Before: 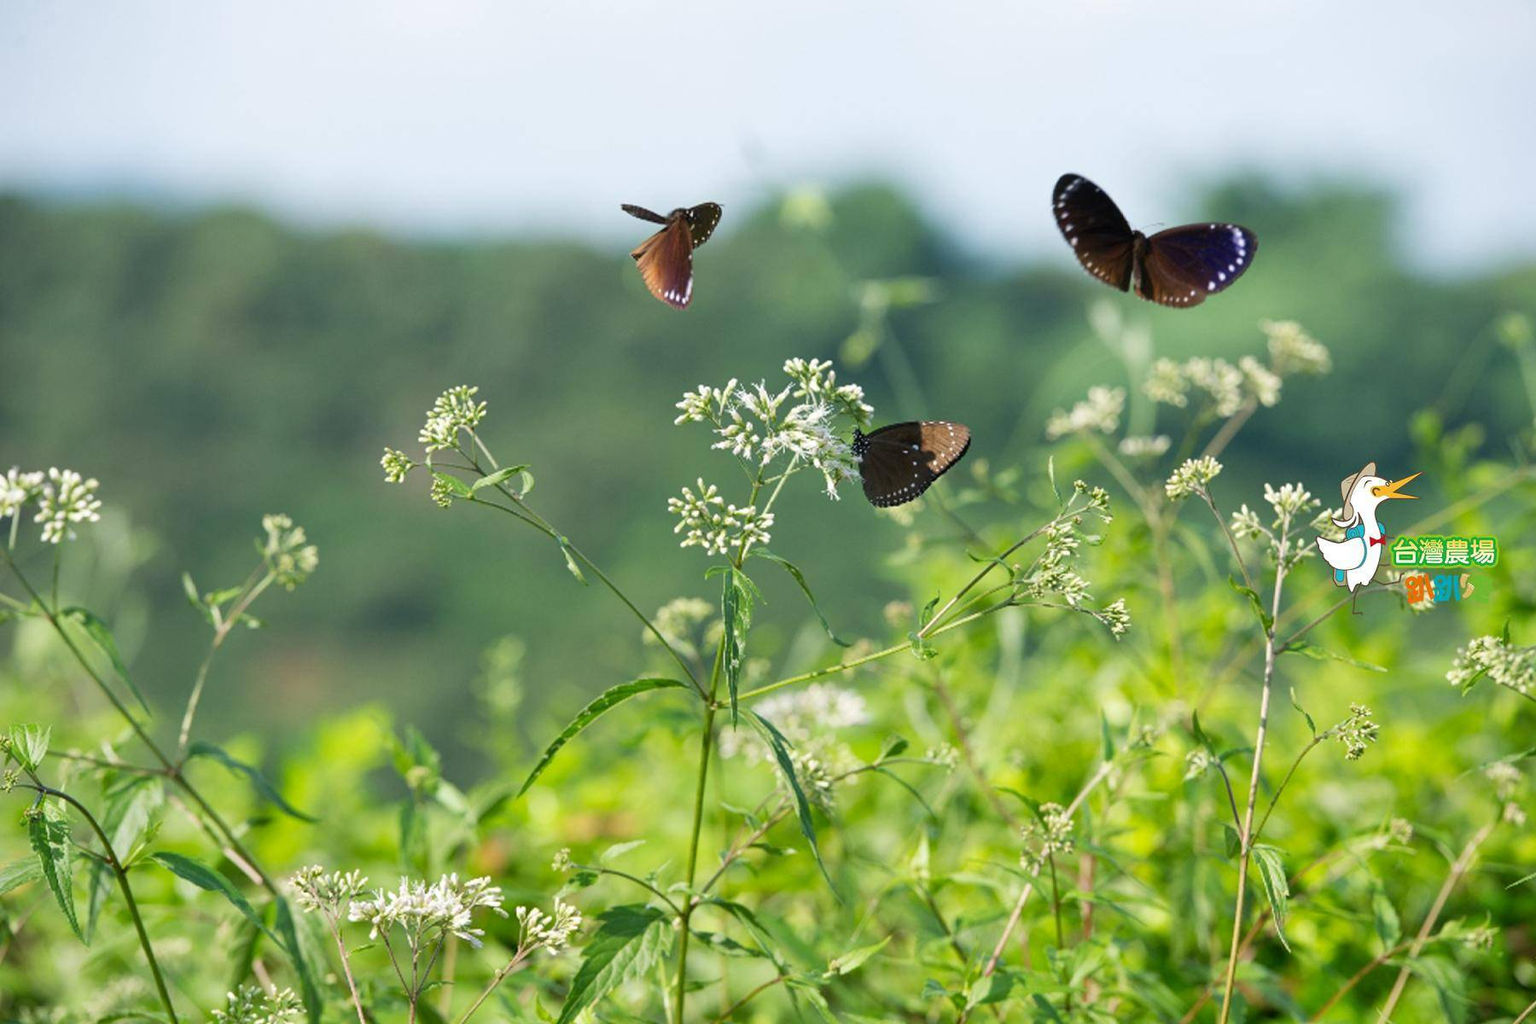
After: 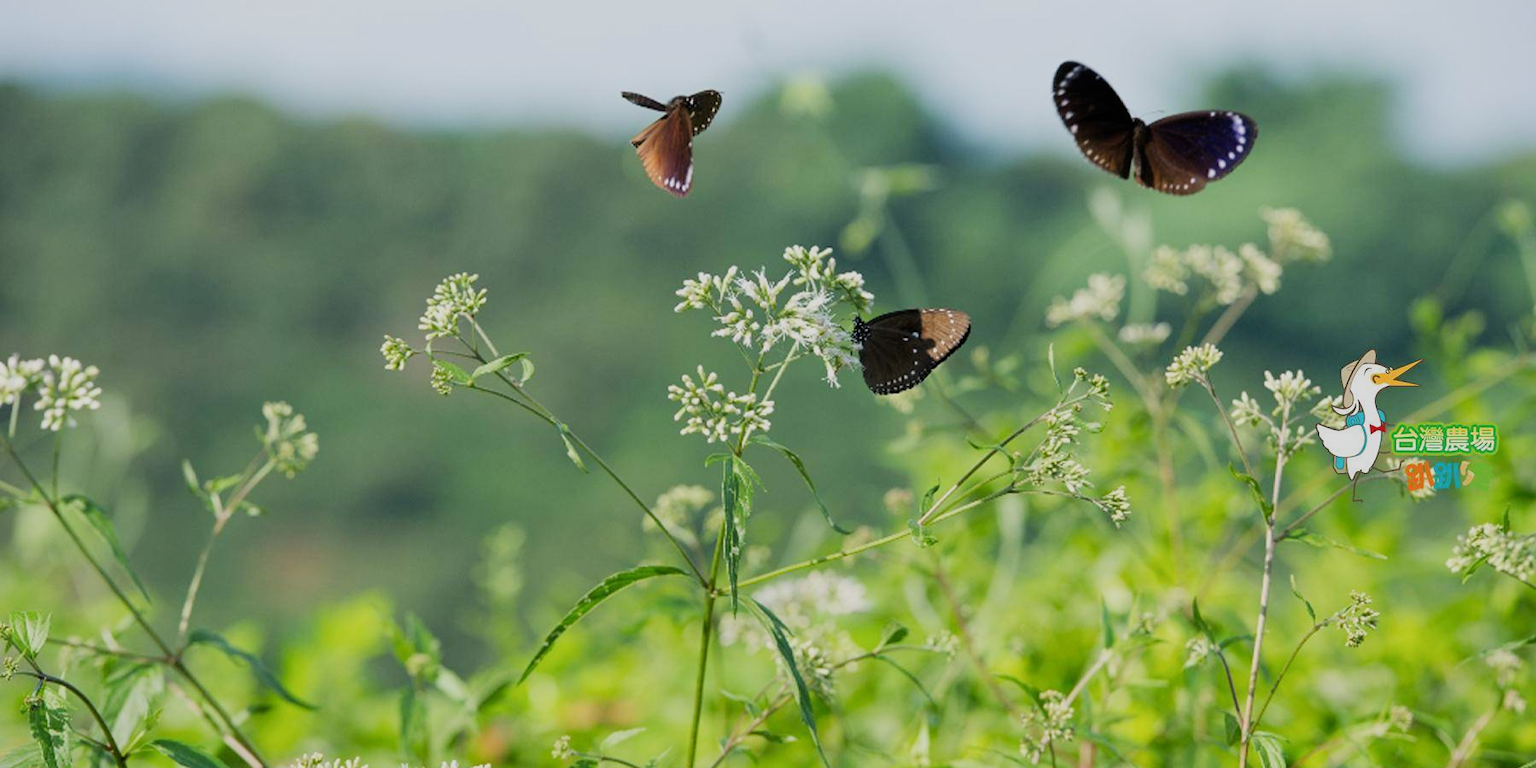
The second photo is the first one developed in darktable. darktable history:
crop: top 11.024%, bottom 13.892%
filmic rgb: black relative exposure -8.02 EV, white relative exposure 4.04 EV, threshold 2.96 EV, hardness 4.14, enable highlight reconstruction true
